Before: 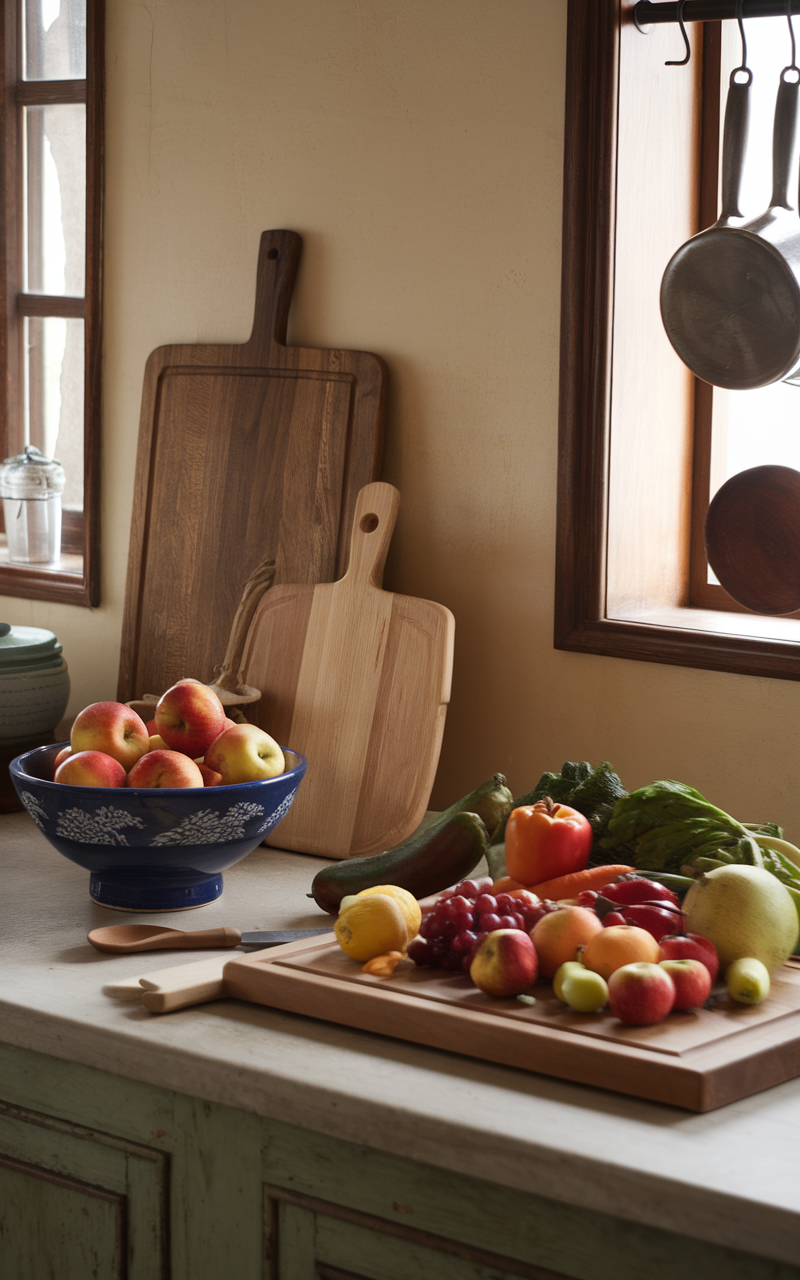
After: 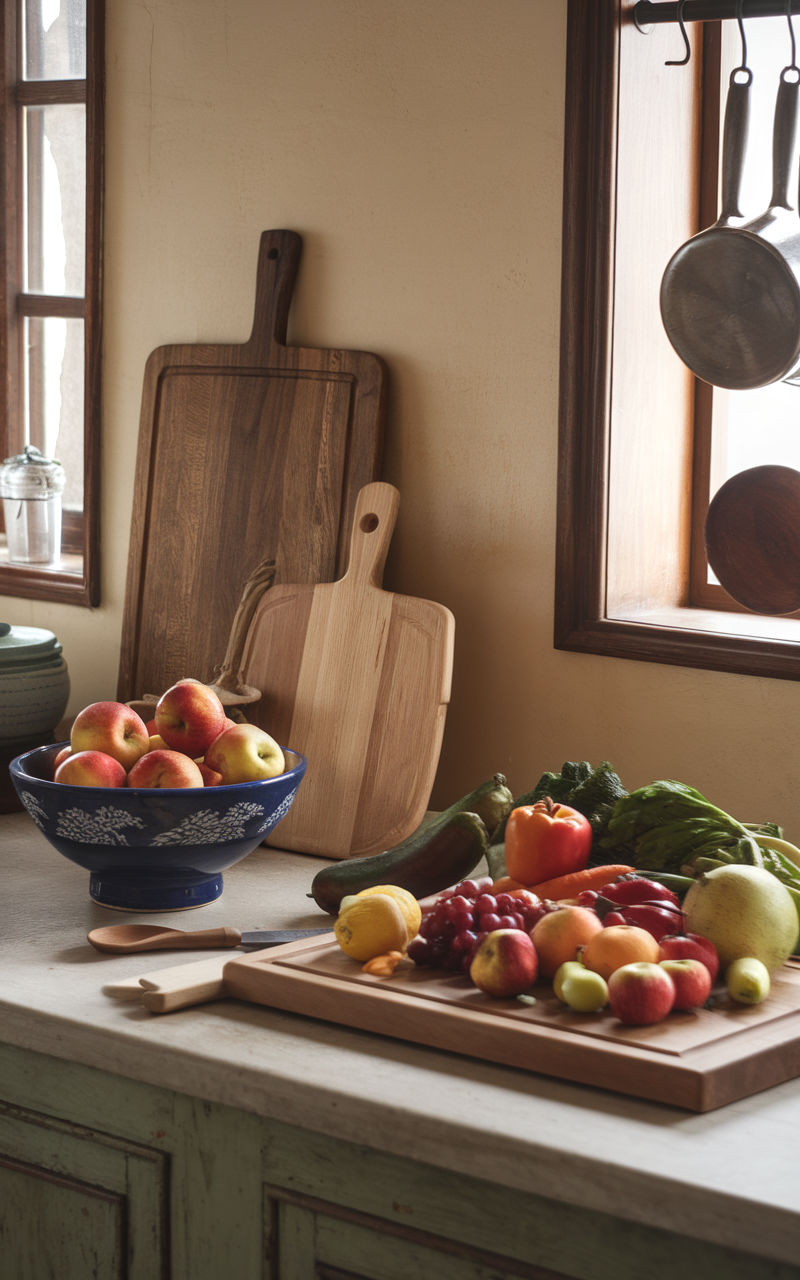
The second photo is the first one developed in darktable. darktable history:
exposure: black level correction -0.007, exposure 0.069 EV, compensate highlight preservation false
tone equalizer: on, module defaults
local contrast: on, module defaults
